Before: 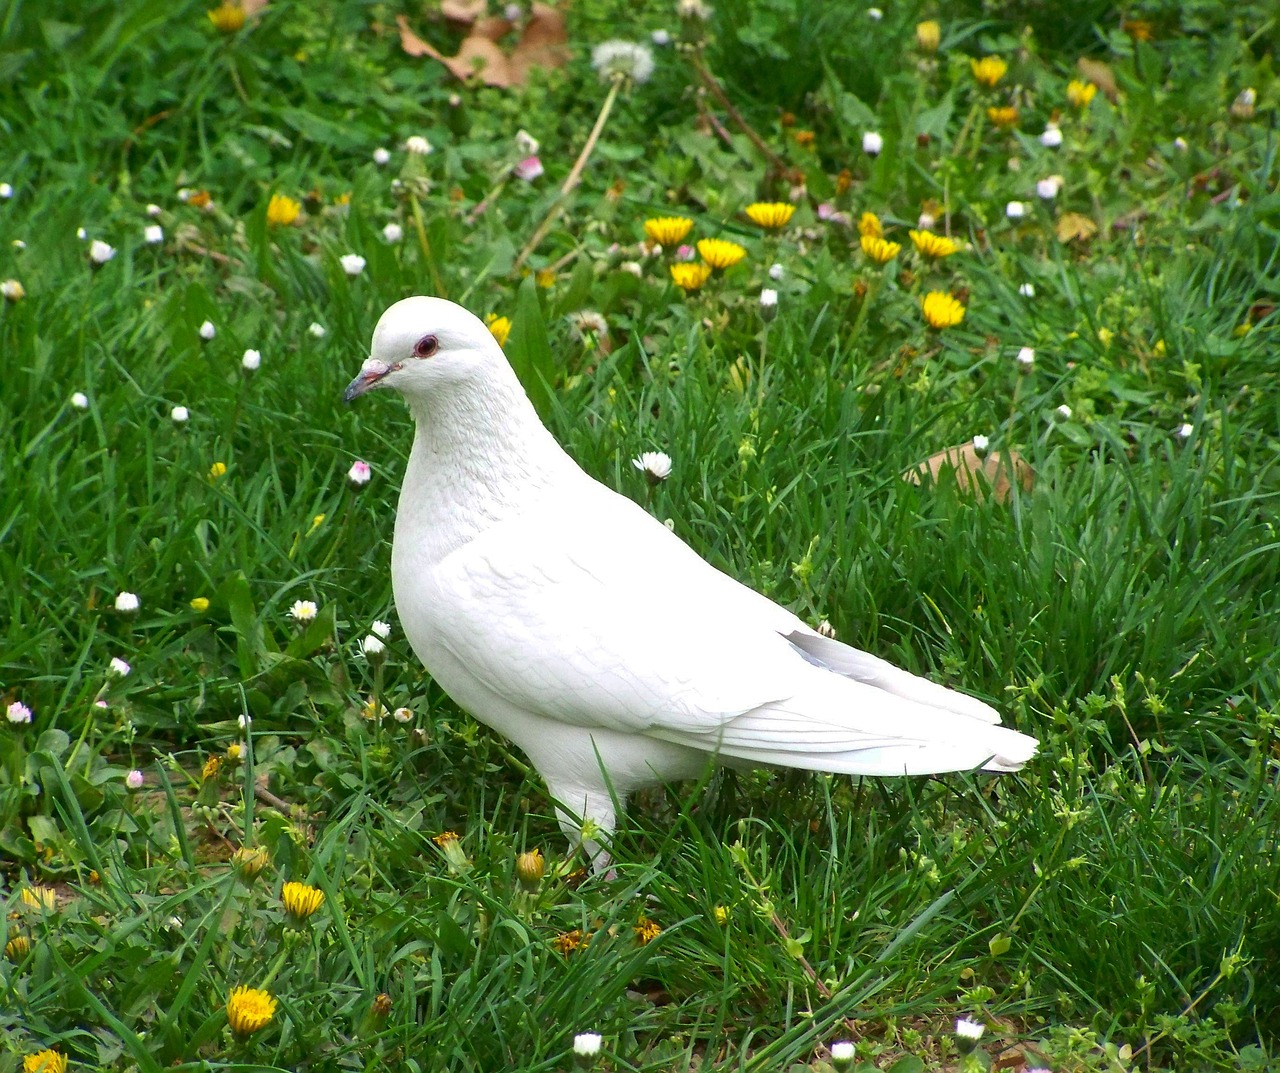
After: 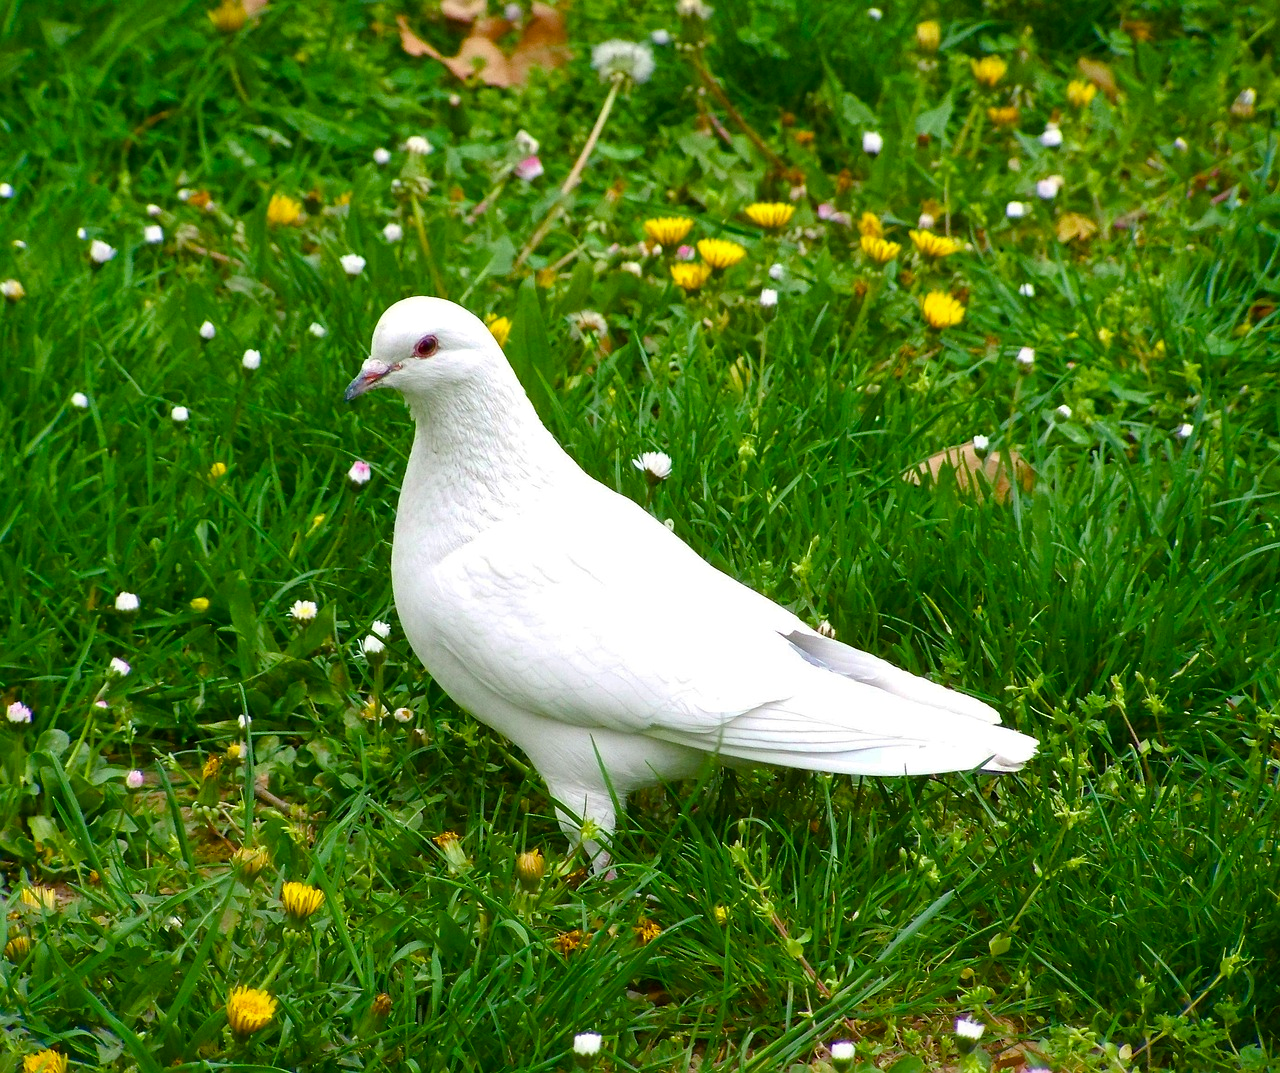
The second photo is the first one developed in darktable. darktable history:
color balance rgb: perceptual saturation grading › global saturation 45.304%, perceptual saturation grading › highlights -50.431%, perceptual saturation grading › shadows 31.041%, global vibrance 20%
tone equalizer: mask exposure compensation -0.509 EV
levels: mode automatic, levels [0.182, 0.542, 0.902]
